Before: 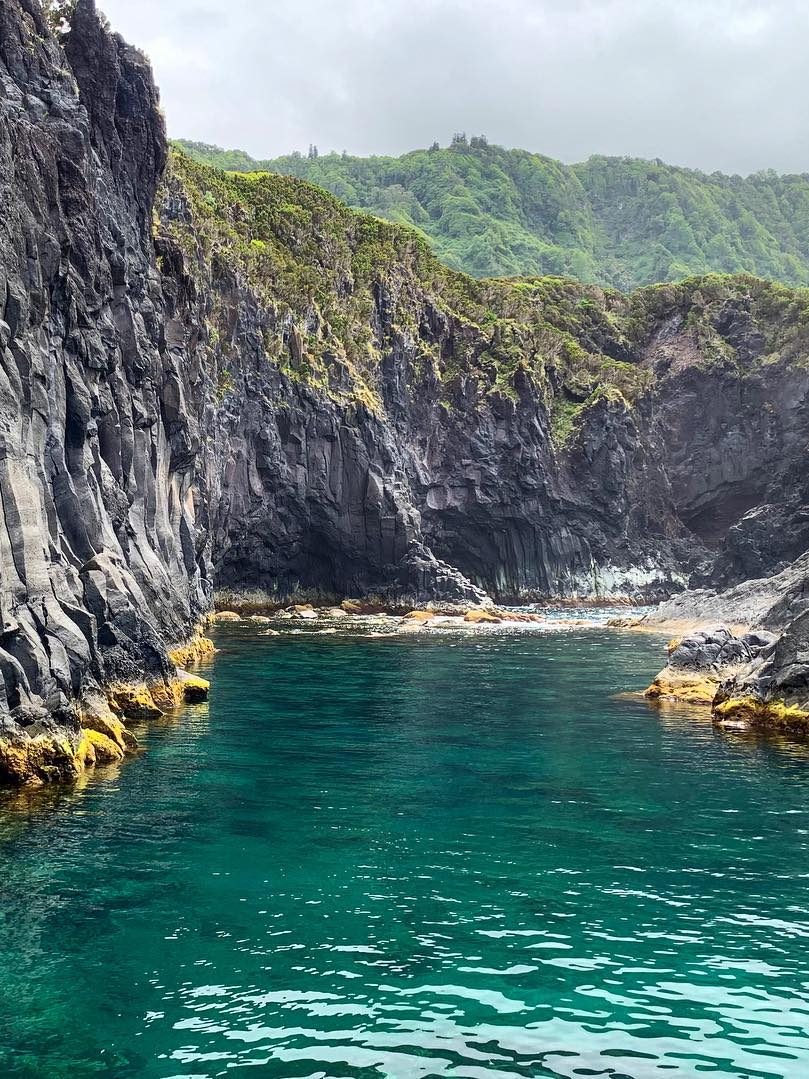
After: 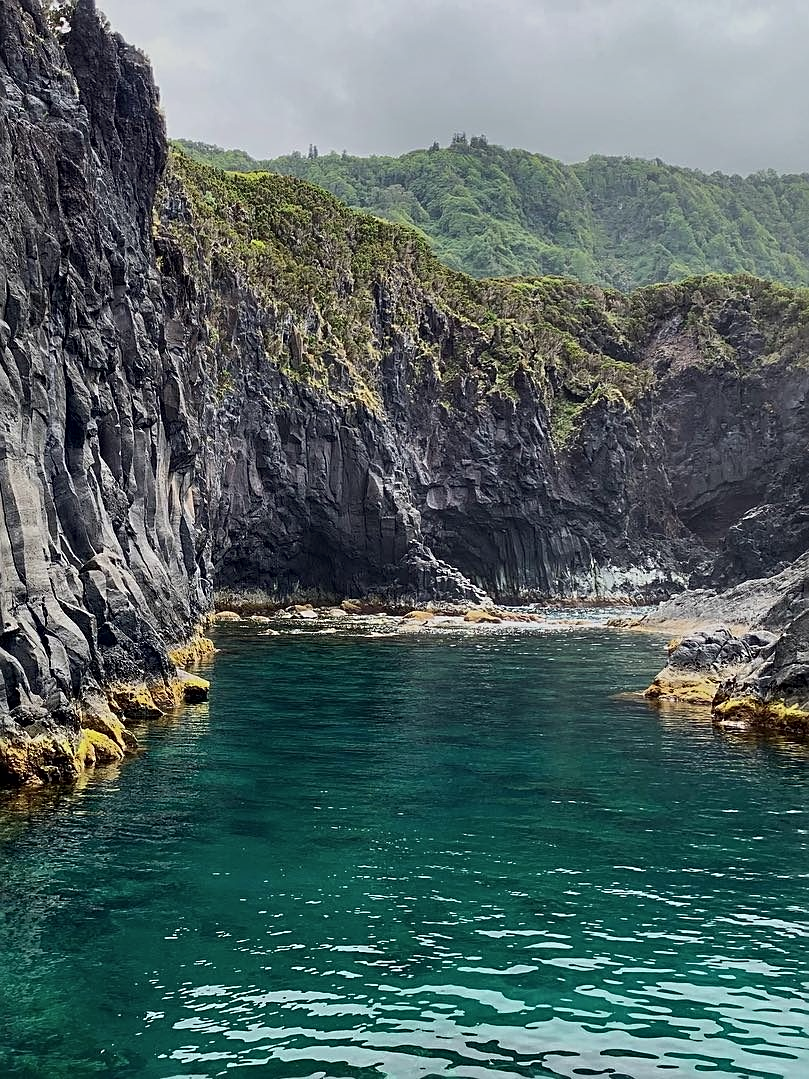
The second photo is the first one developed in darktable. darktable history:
contrast equalizer: y [[0.509, 0.517, 0.523, 0.523, 0.517, 0.509], [0.5 ×6], [0.5 ×6], [0 ×6], [0 ×6]]
exposure: exposure -0.56 EV, compensate exposure bias true, compensate highlight preservation false
sharpen: on, module defaults
contrast brightness saturation: saturation -0.065
